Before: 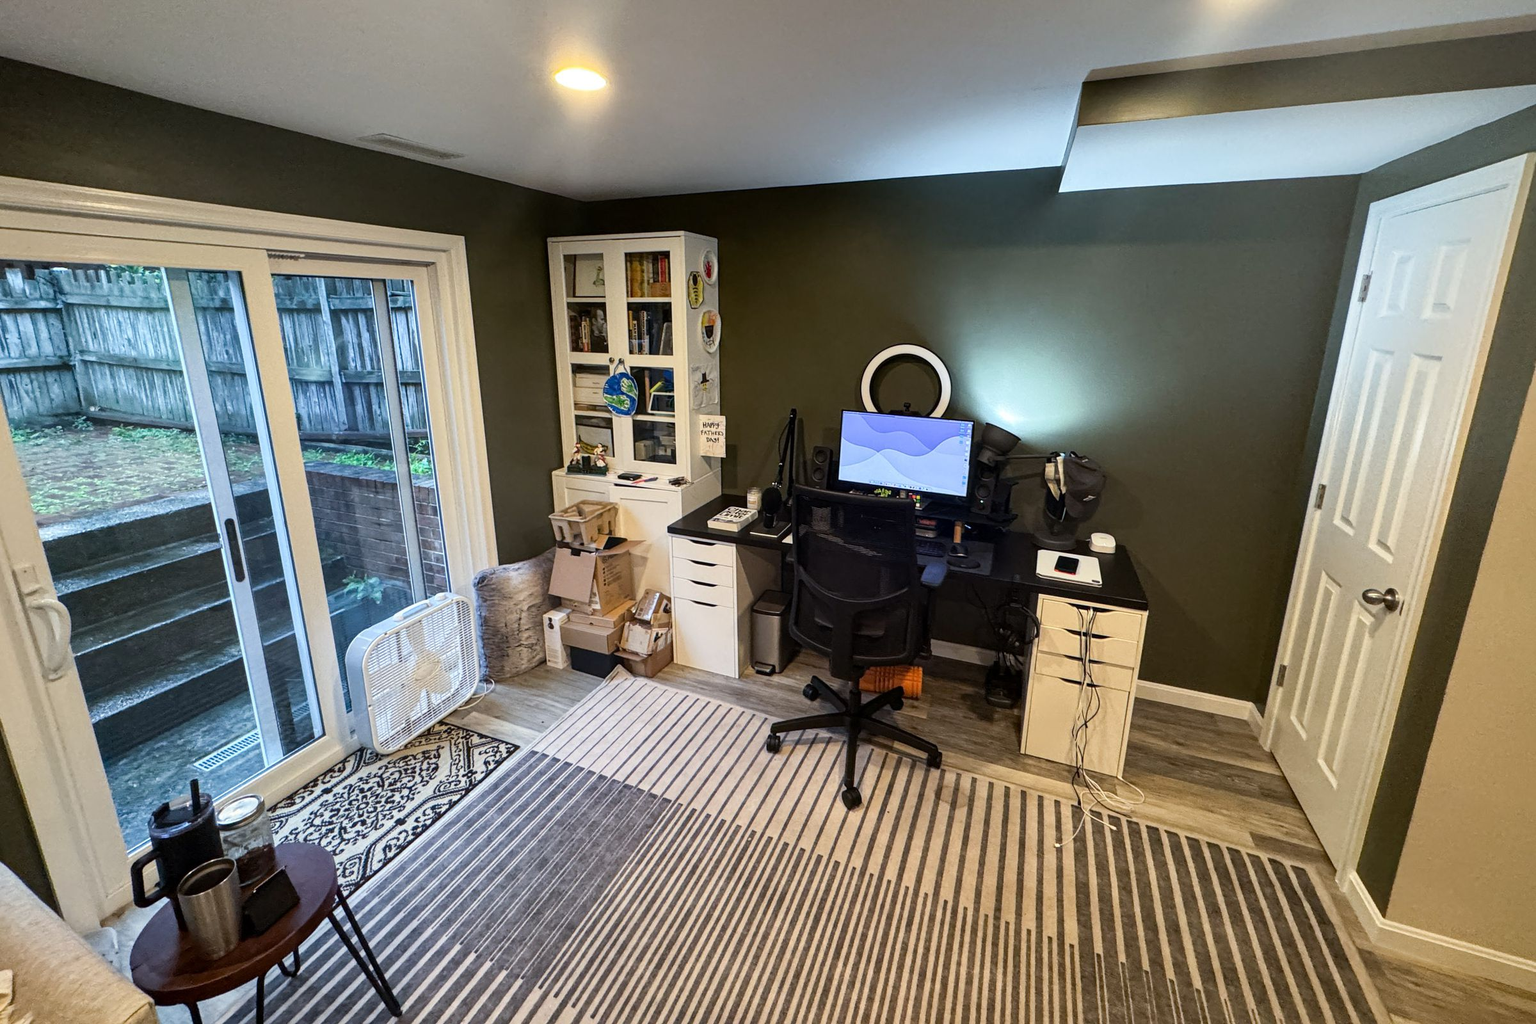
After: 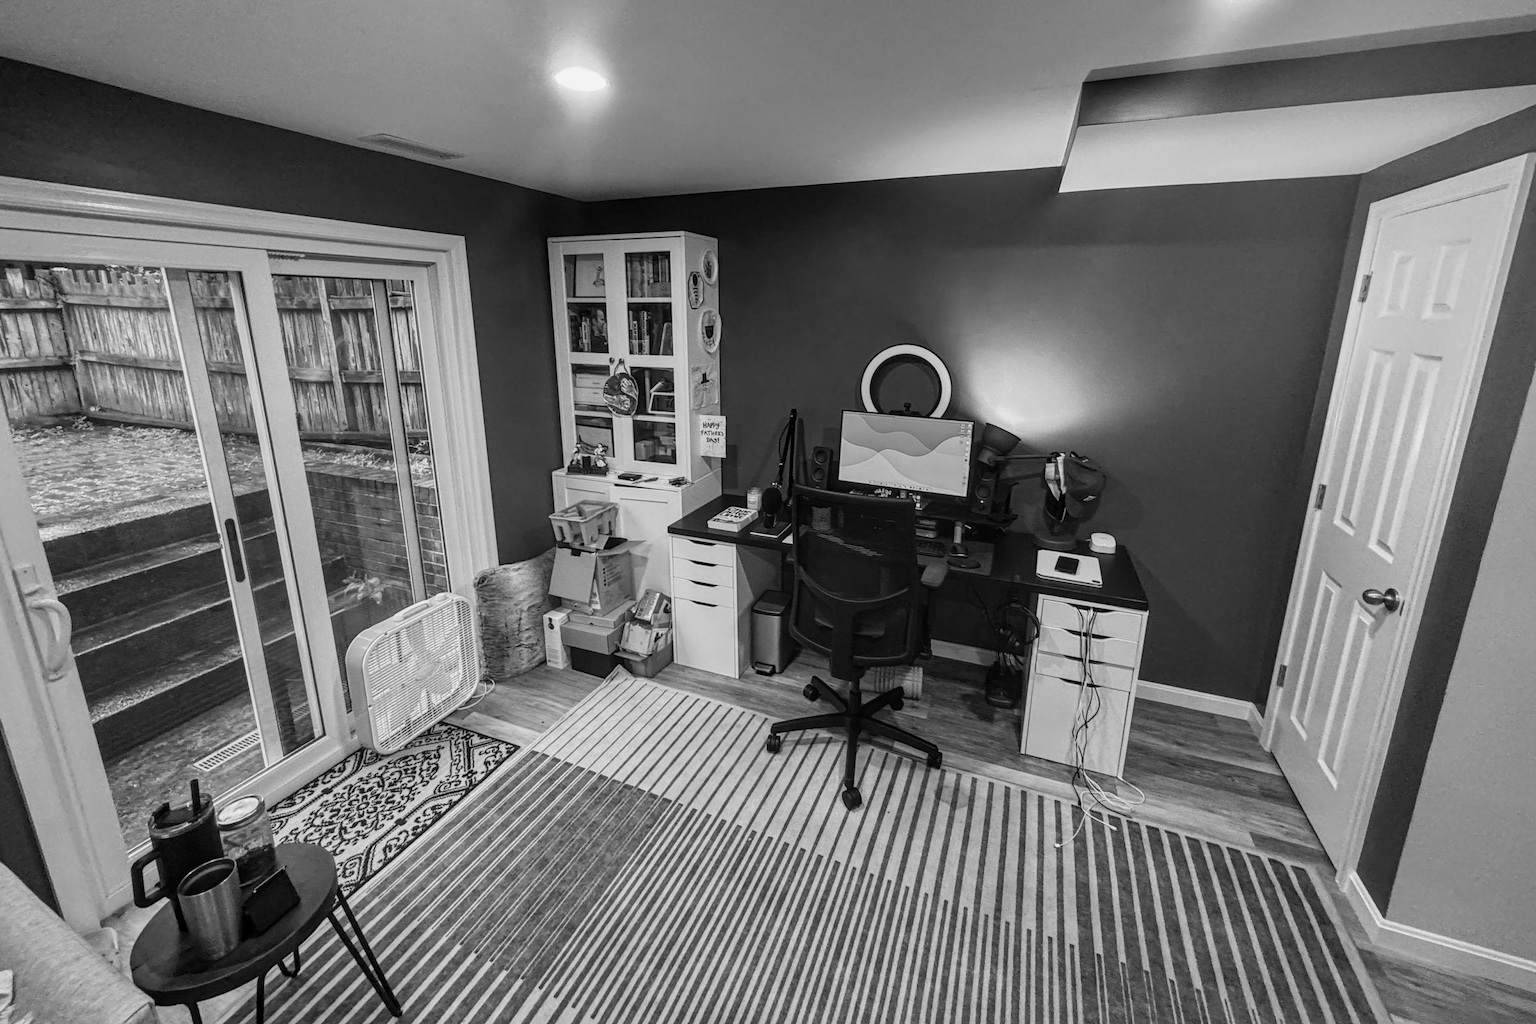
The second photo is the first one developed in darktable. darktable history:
monochrome: a 73.58, b 64.21
contrast brightness saturation: contrast -0.05, saturation -0.41
local contrast: on, module defaults
velvia: on, module defaults
